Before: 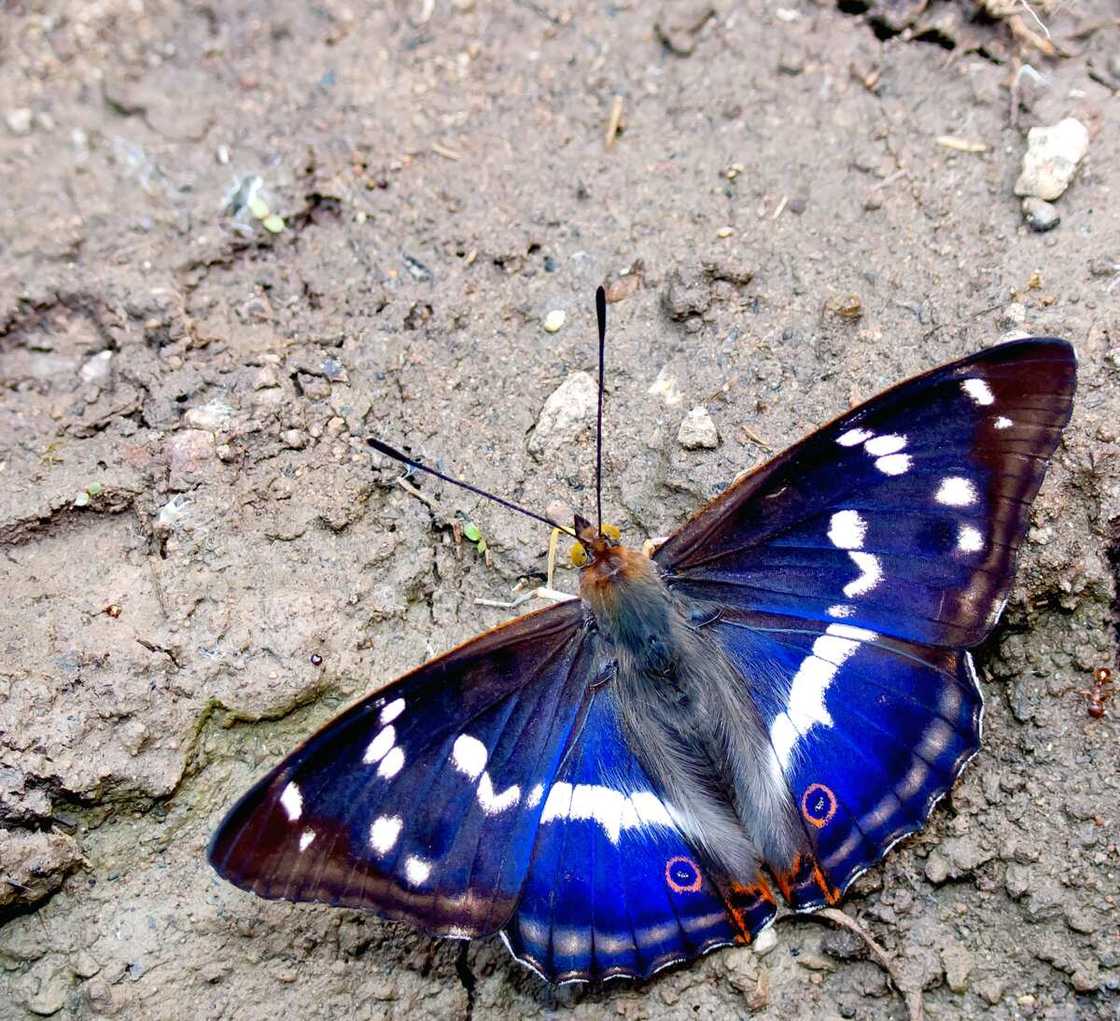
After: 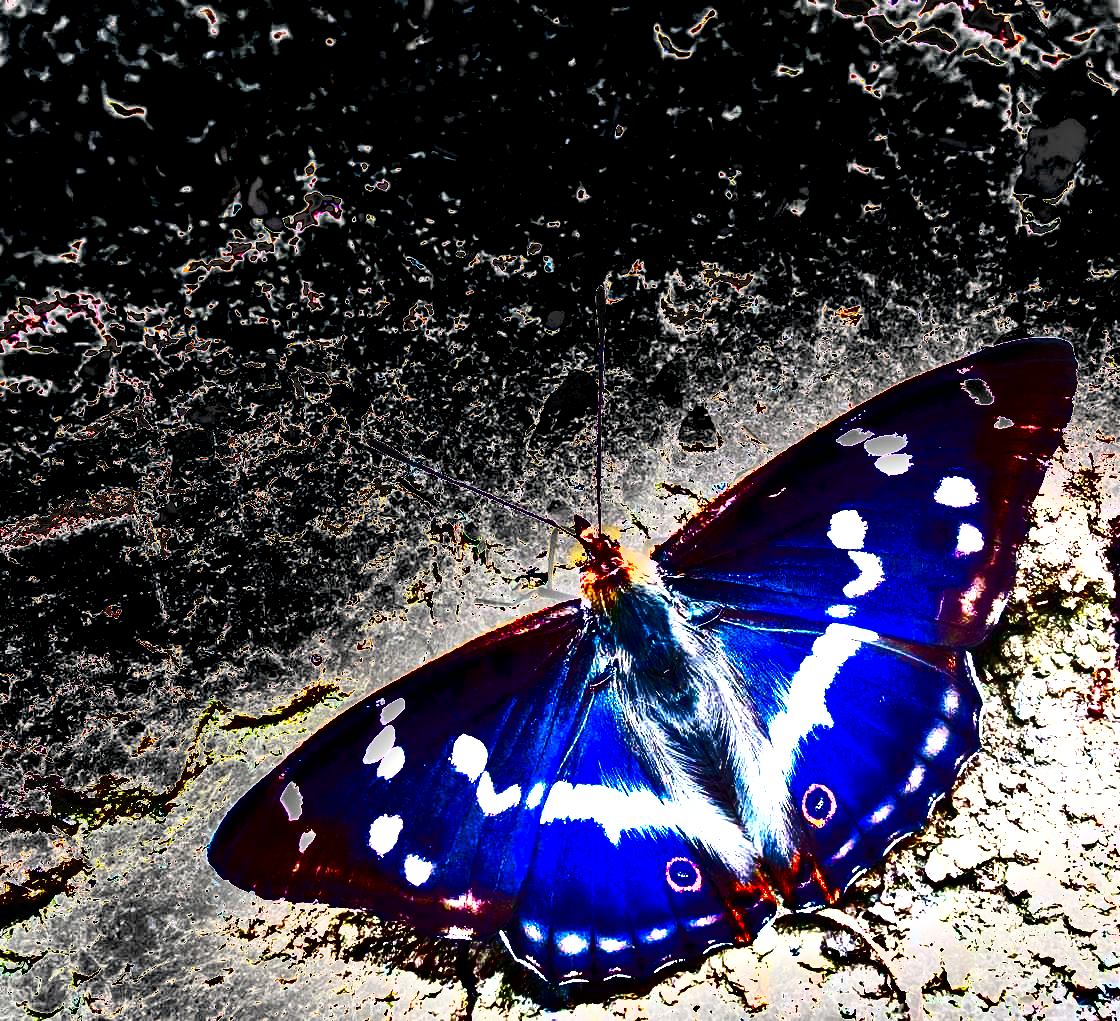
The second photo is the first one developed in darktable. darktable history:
exposure: exposure 0.95 EV, compensate highlight preservation false
color balance rgb: linear chroma grading › shadows -10%, linear chroma grading › global chroma 20%, perceptual saturation grading › global saturation 15%, perceptual brilliance grading › global brilliance 30%, perceptual brilliance grading › highlights 12%, perceptual brilliance grading › mid-tones 24%, global vibrance 20%
shadows and highlights: radius 171.16, shadows 27, white point adjustment 3.13, highlights -67.95, soften with gaussian
